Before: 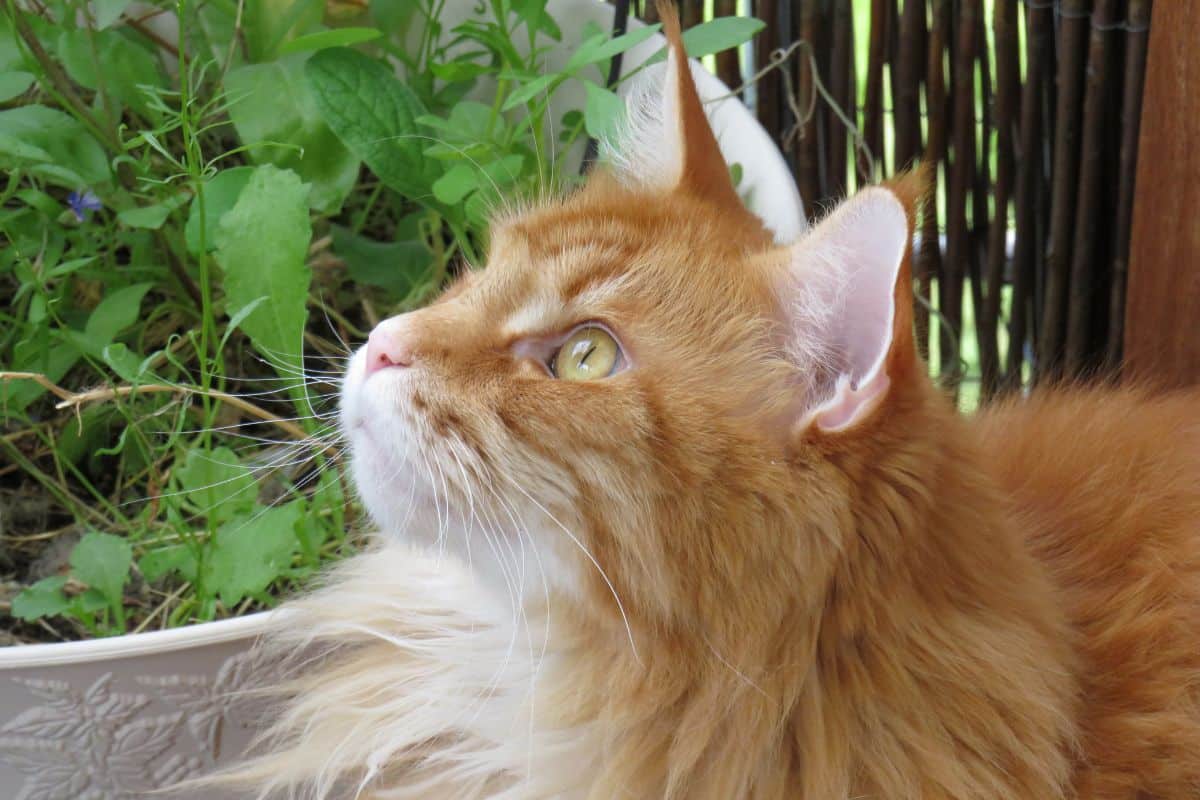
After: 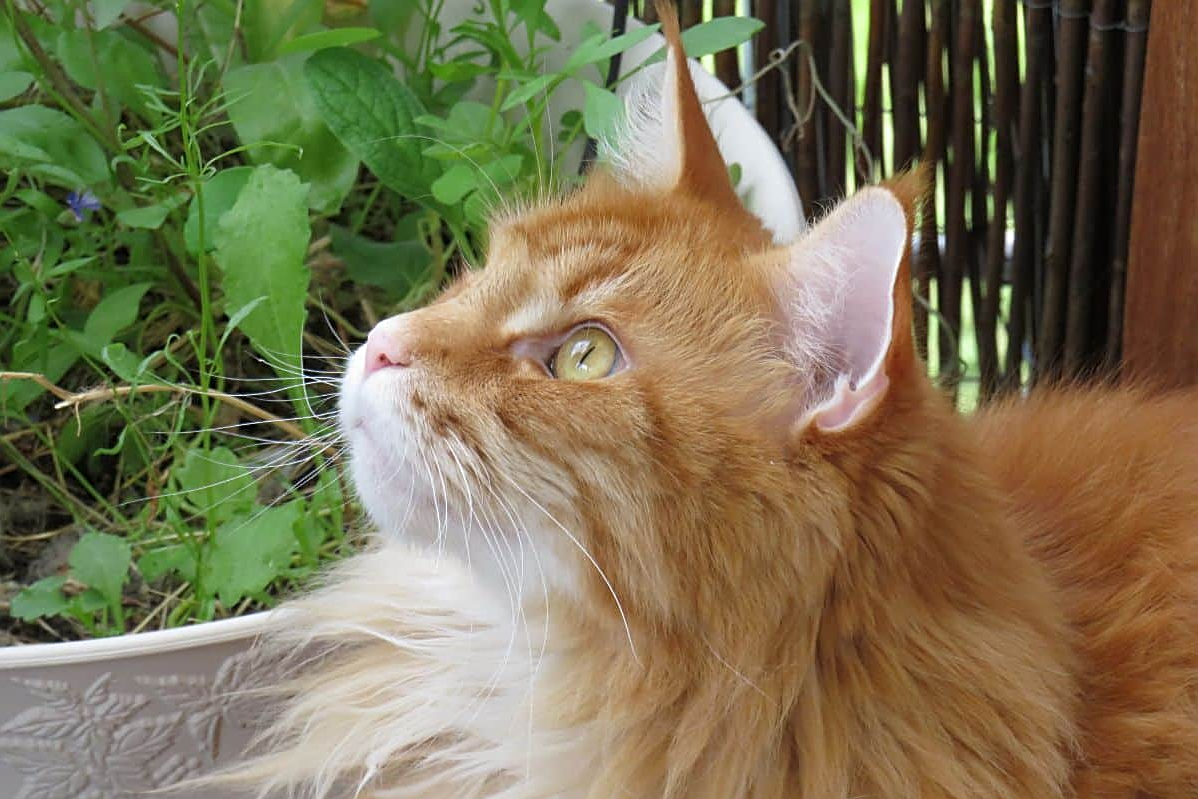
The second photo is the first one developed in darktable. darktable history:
crop: left 0.152%
sharpen: on, module defaults
